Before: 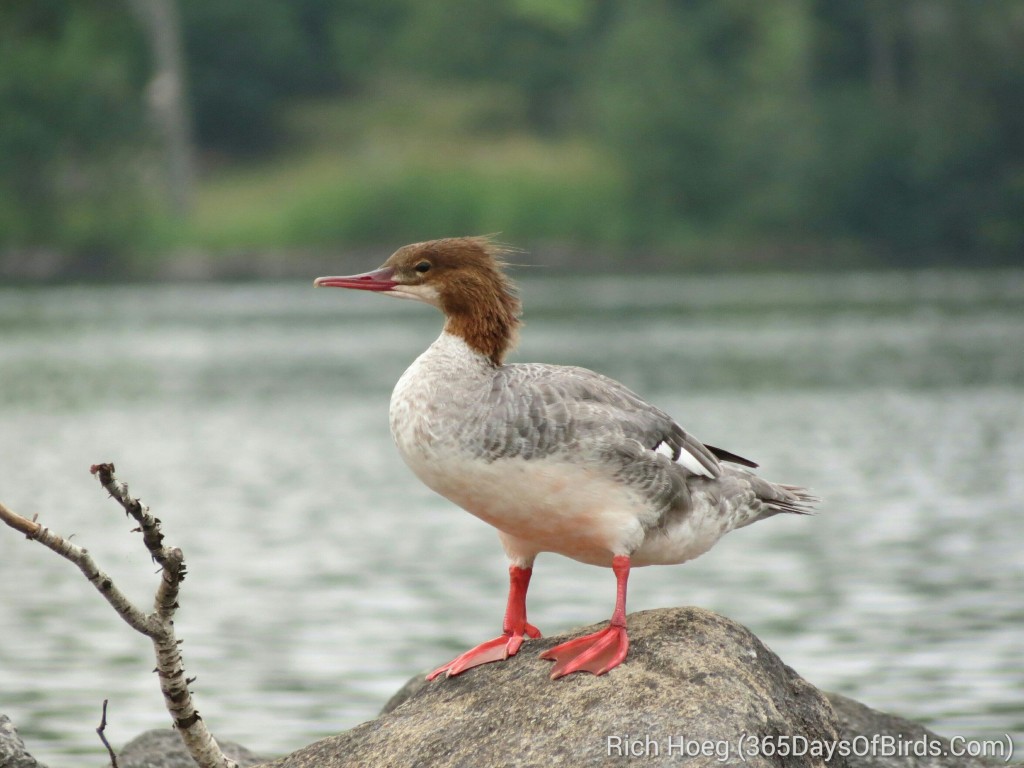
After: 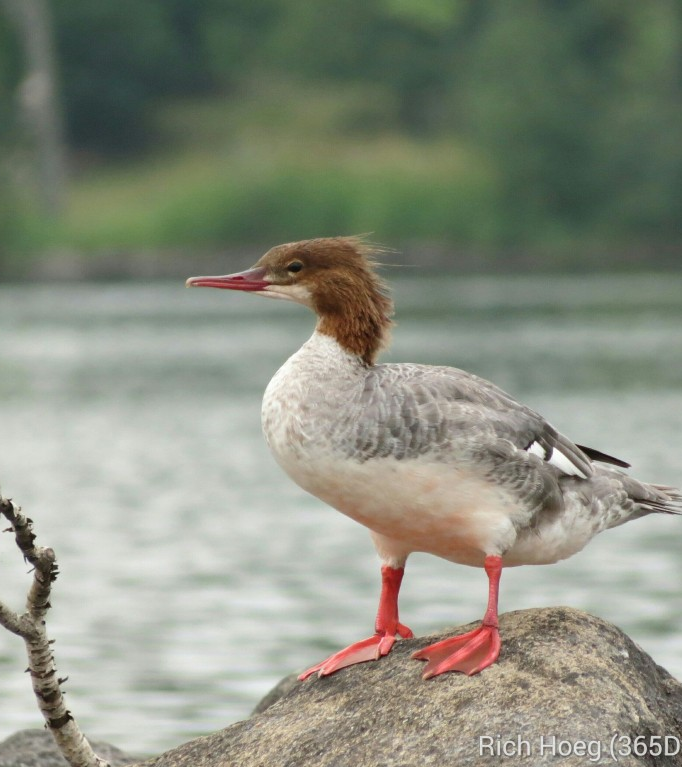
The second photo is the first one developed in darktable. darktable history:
crop and rotate: left 12.51%, right 20.862%
